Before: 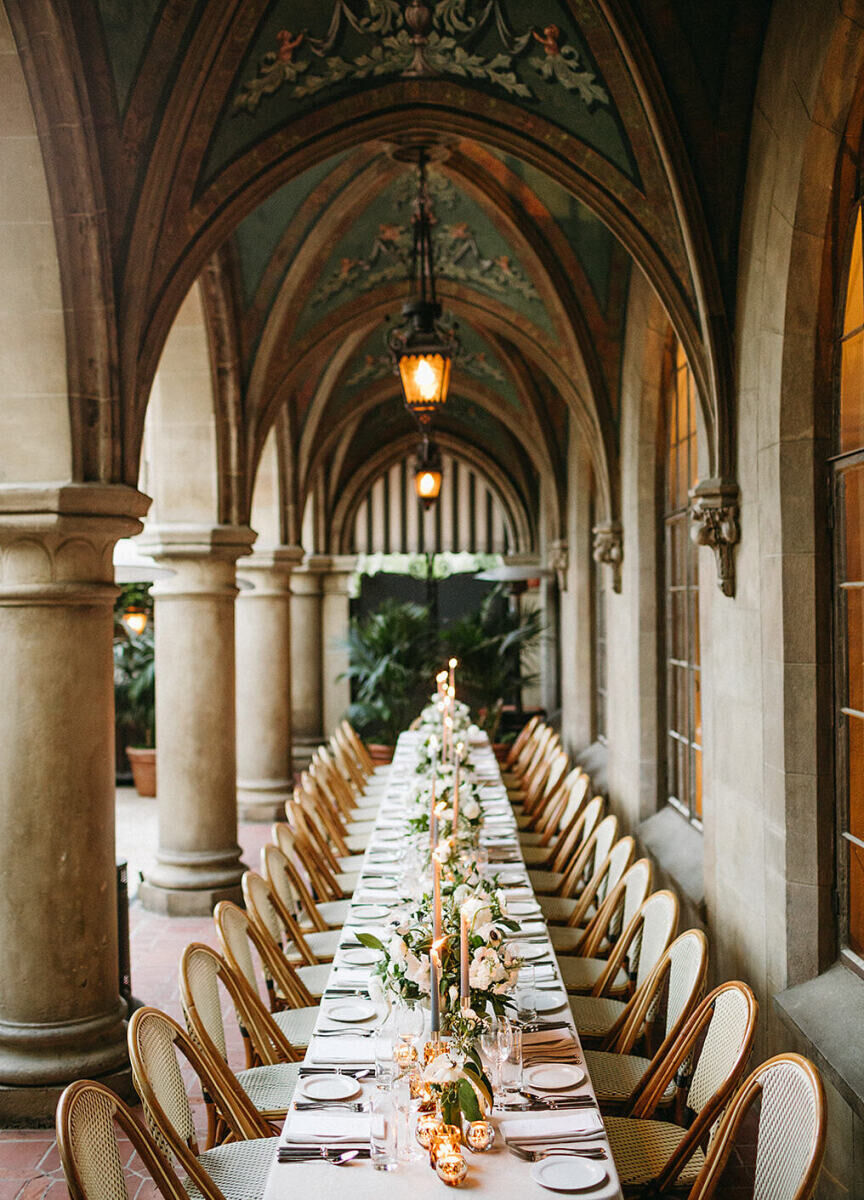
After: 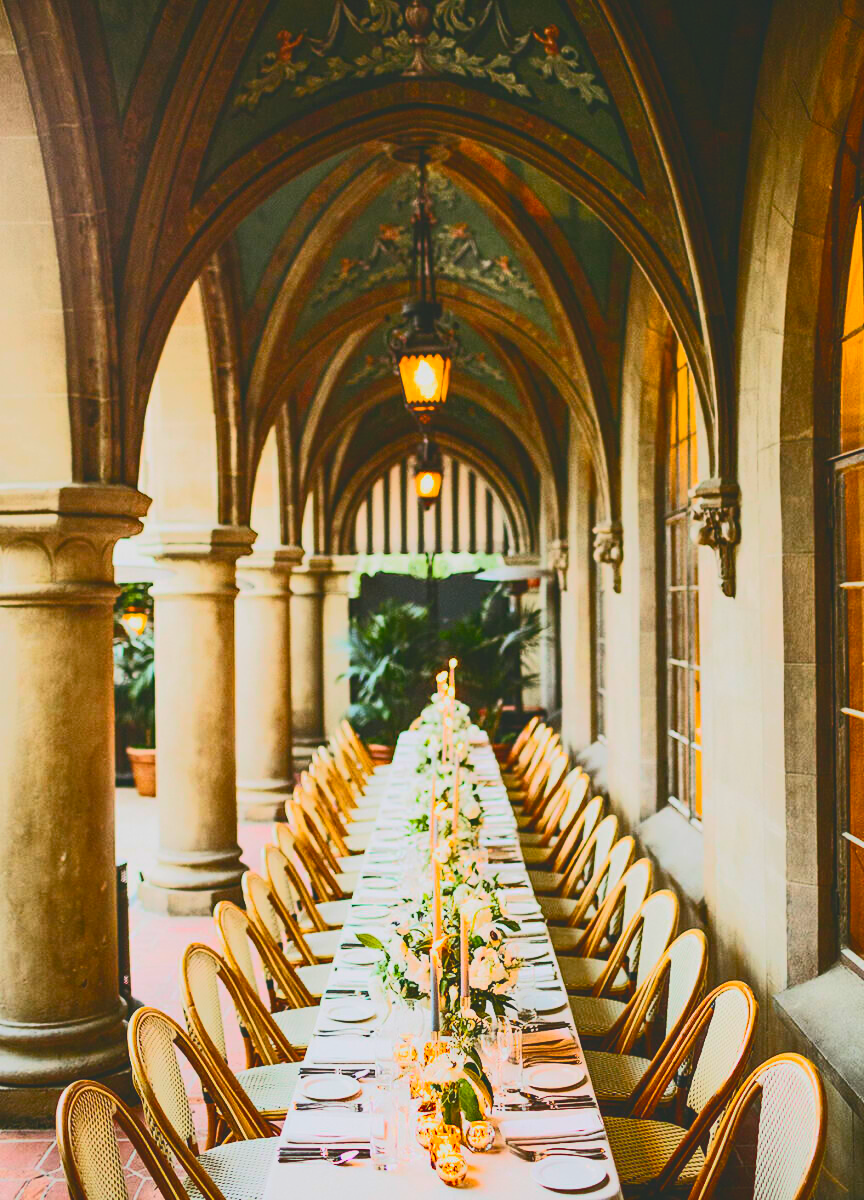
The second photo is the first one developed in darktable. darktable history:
tone curve: curves: ch0 [(0, 0.148) (0.191, 0.225) (0.39, 0.373) (0.669, 0.716) (0.847, 0.818) (1, 0.839)], color space Lab, independent channels, preserve colors none
color balance rgb: perceptual saturation grading › global saturation 19.994%, perceptual brilliance grading › global brilliance 29.408%, global vibrance 20%
